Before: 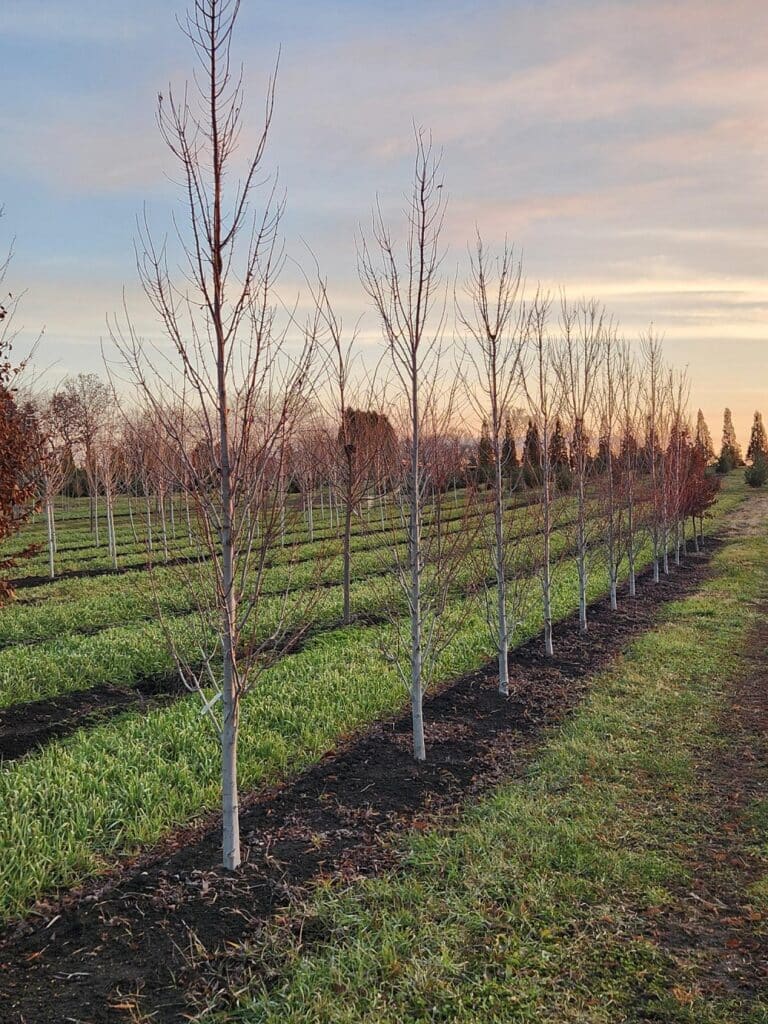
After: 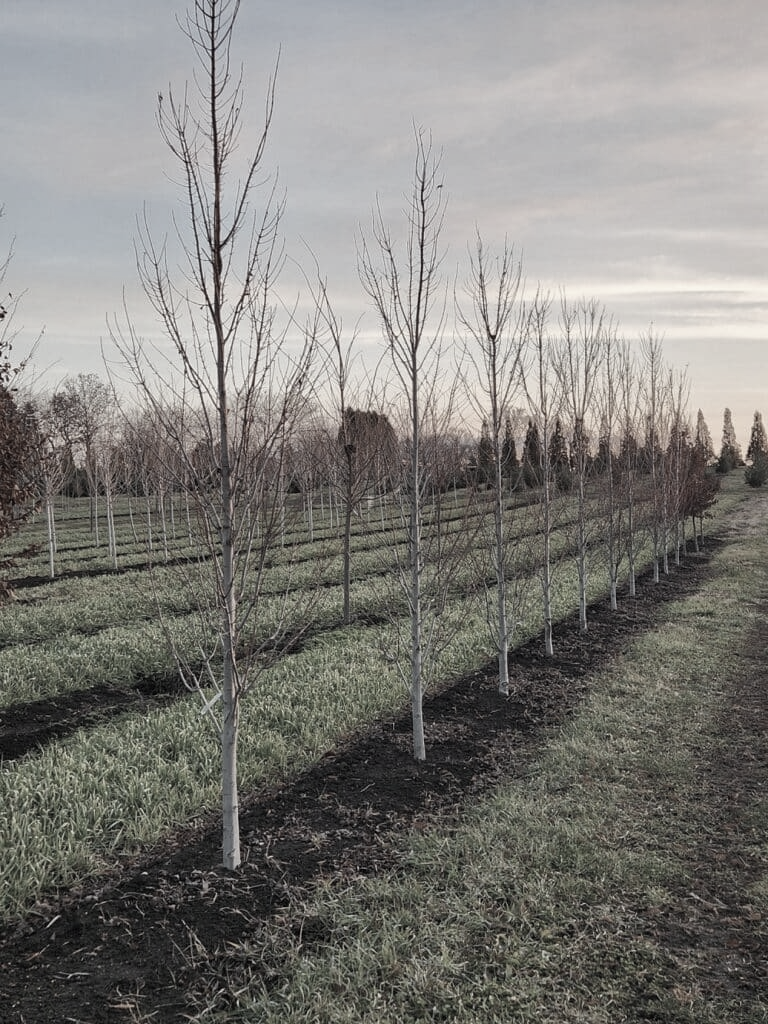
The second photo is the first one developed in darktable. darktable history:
color correction: highlights b* 0.029, saturation 0.271
